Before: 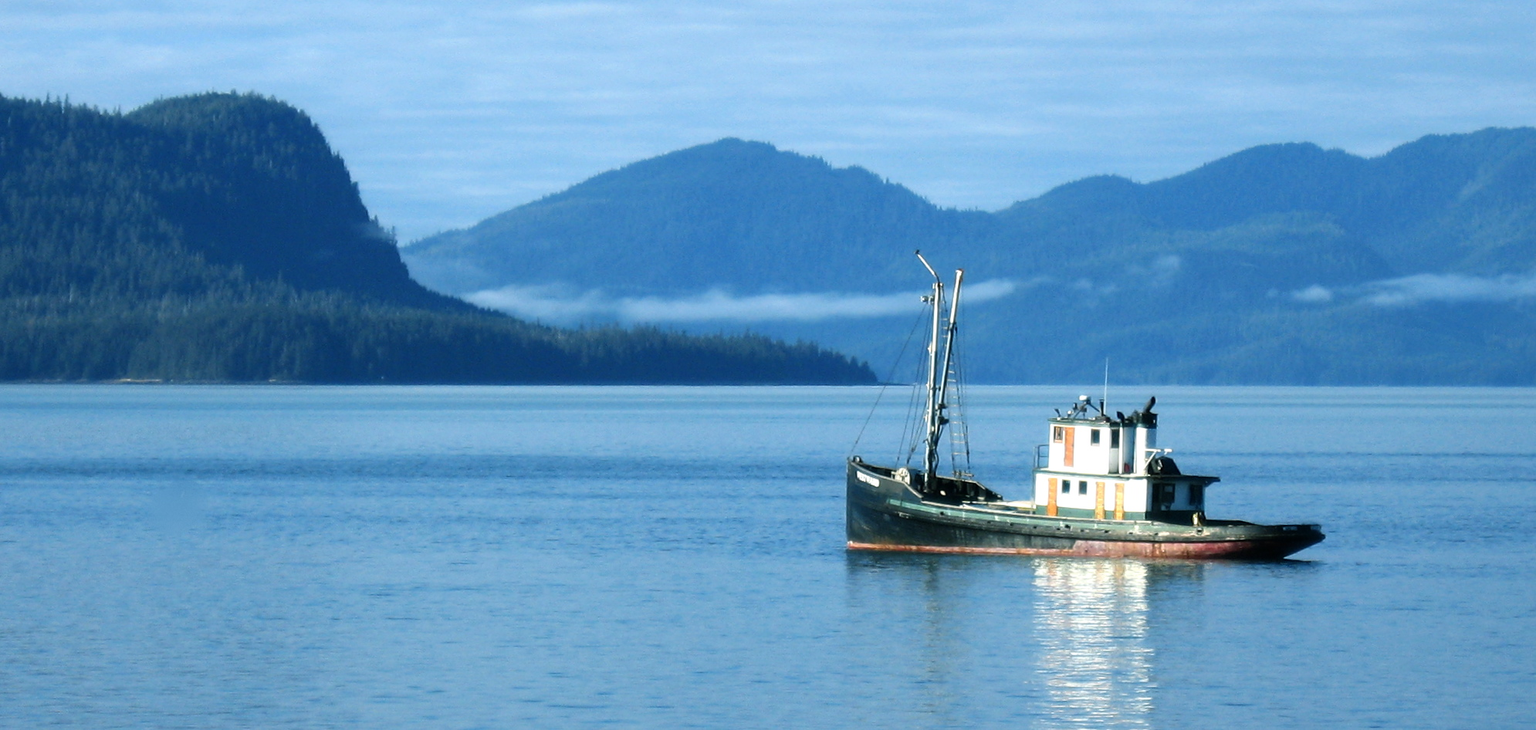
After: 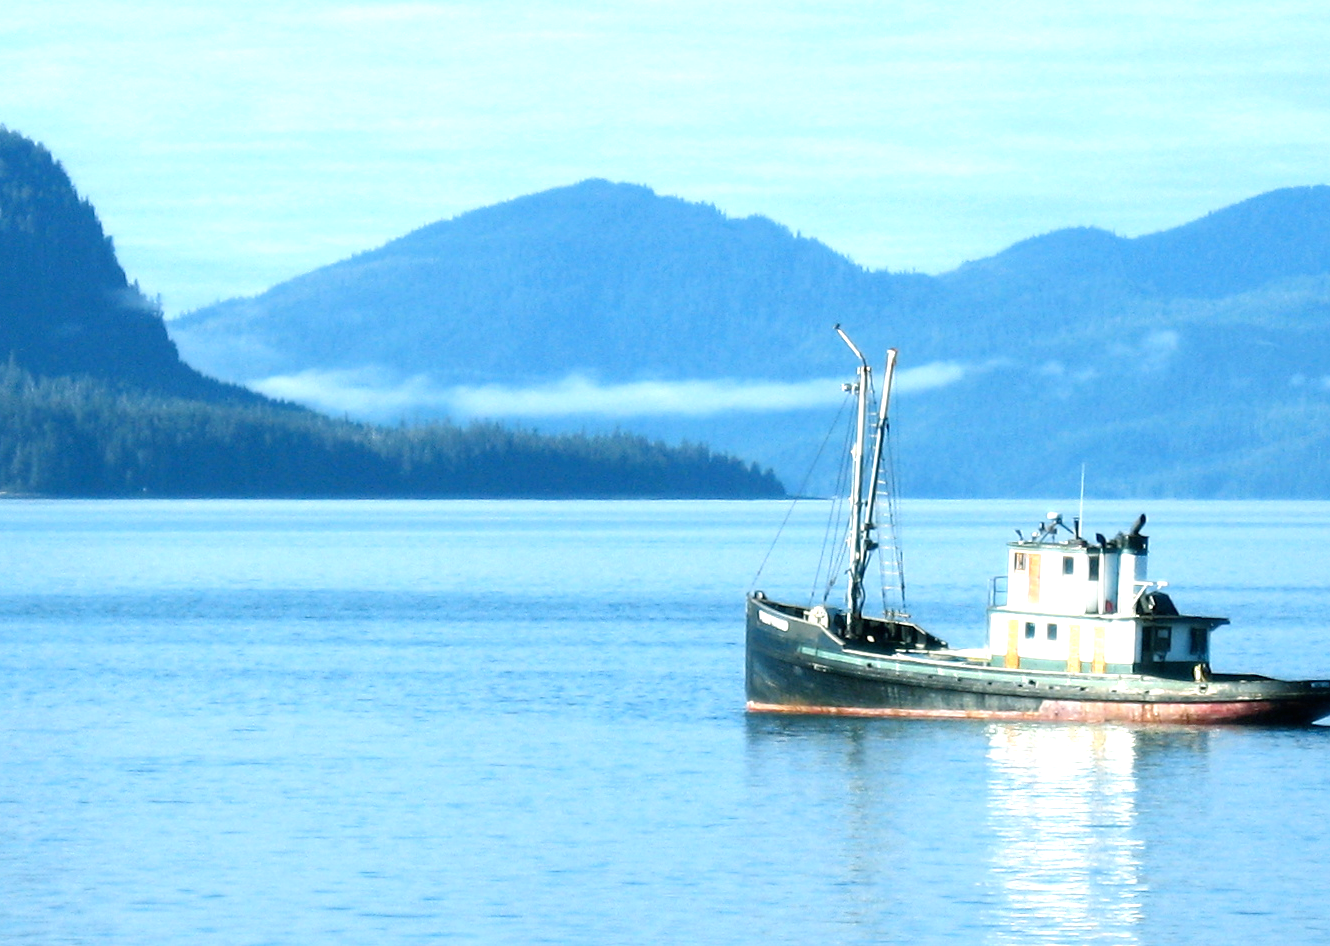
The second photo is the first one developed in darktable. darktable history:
crop and rotate: left 17.732%, right 15.423%
exposure: black level correction 0, exposure 0.68 EV, compensate exposure bias true, compensate highlight preservation false
